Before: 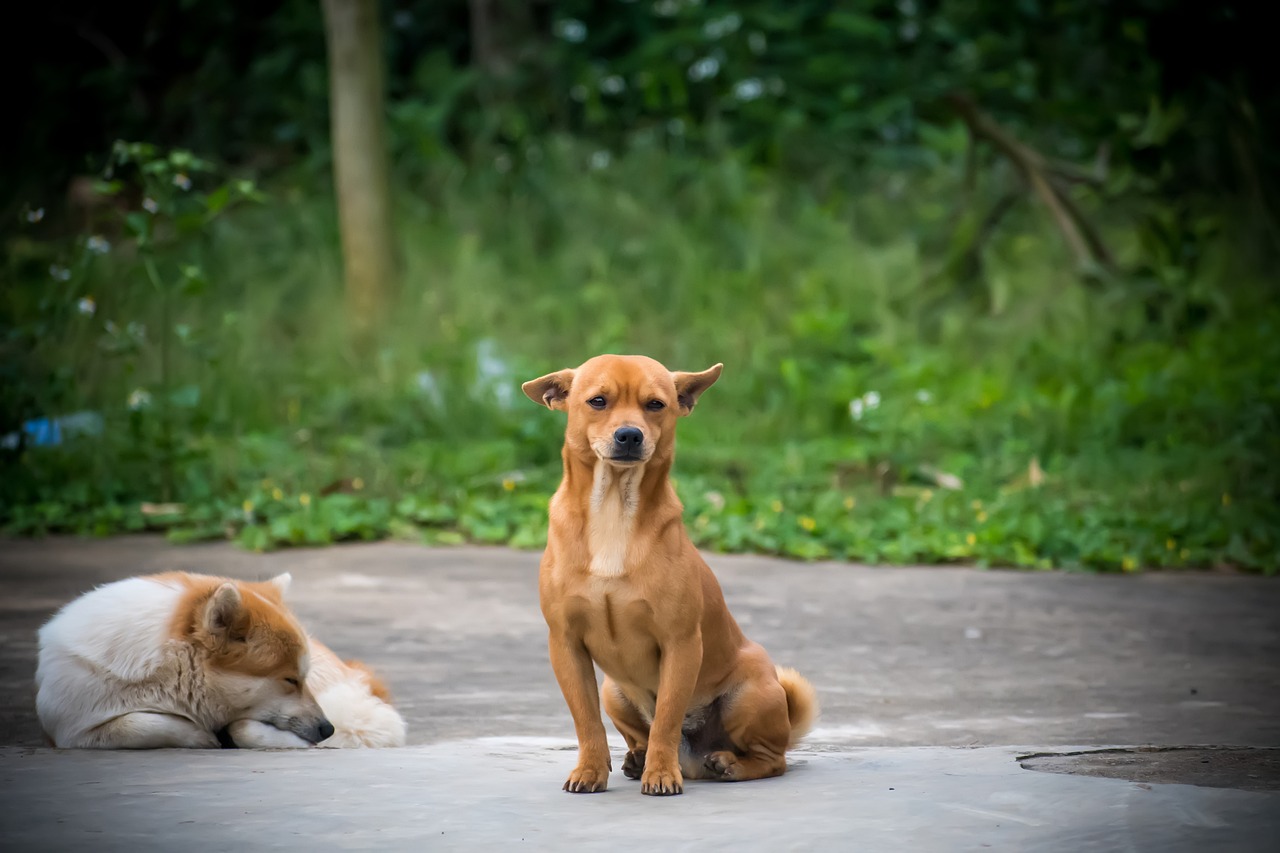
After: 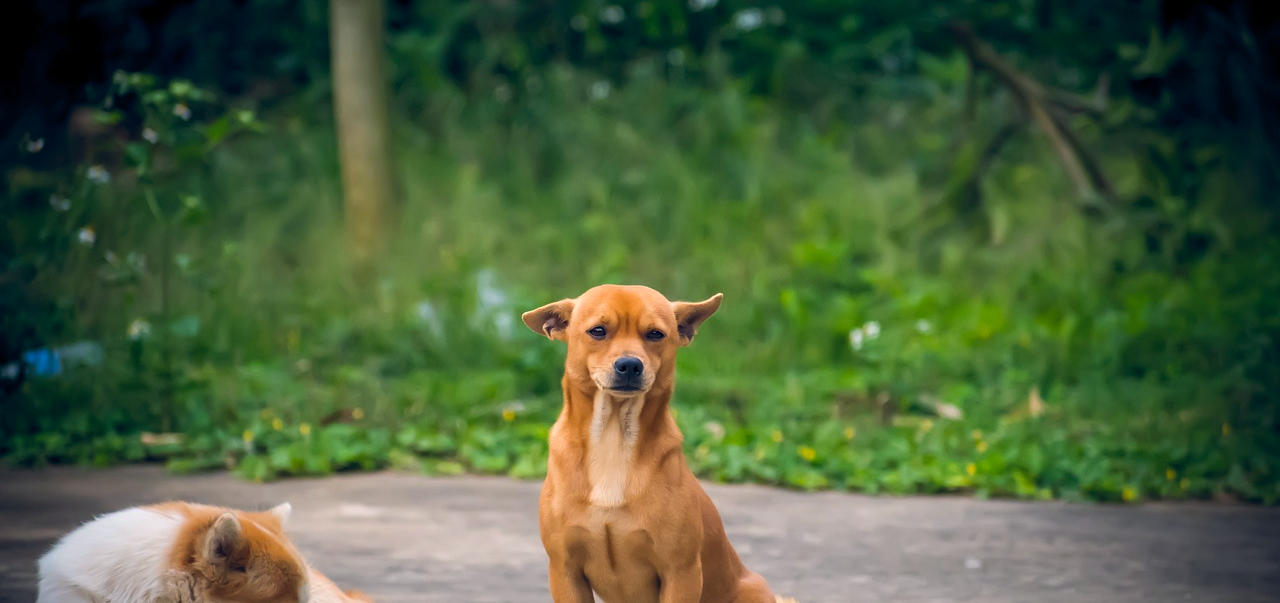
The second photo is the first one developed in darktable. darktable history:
color balance rgb: shadows lift › hue 87.51°, highlights gain › chroma 1.35%, highlights gain › hue 55.1°, global offset › chroma 0.13%, global offset › hue 253.66°, perceptual saturation grading › global saturation 16.38%
crop and rotate: top 8.293%, bottom 20.996%
